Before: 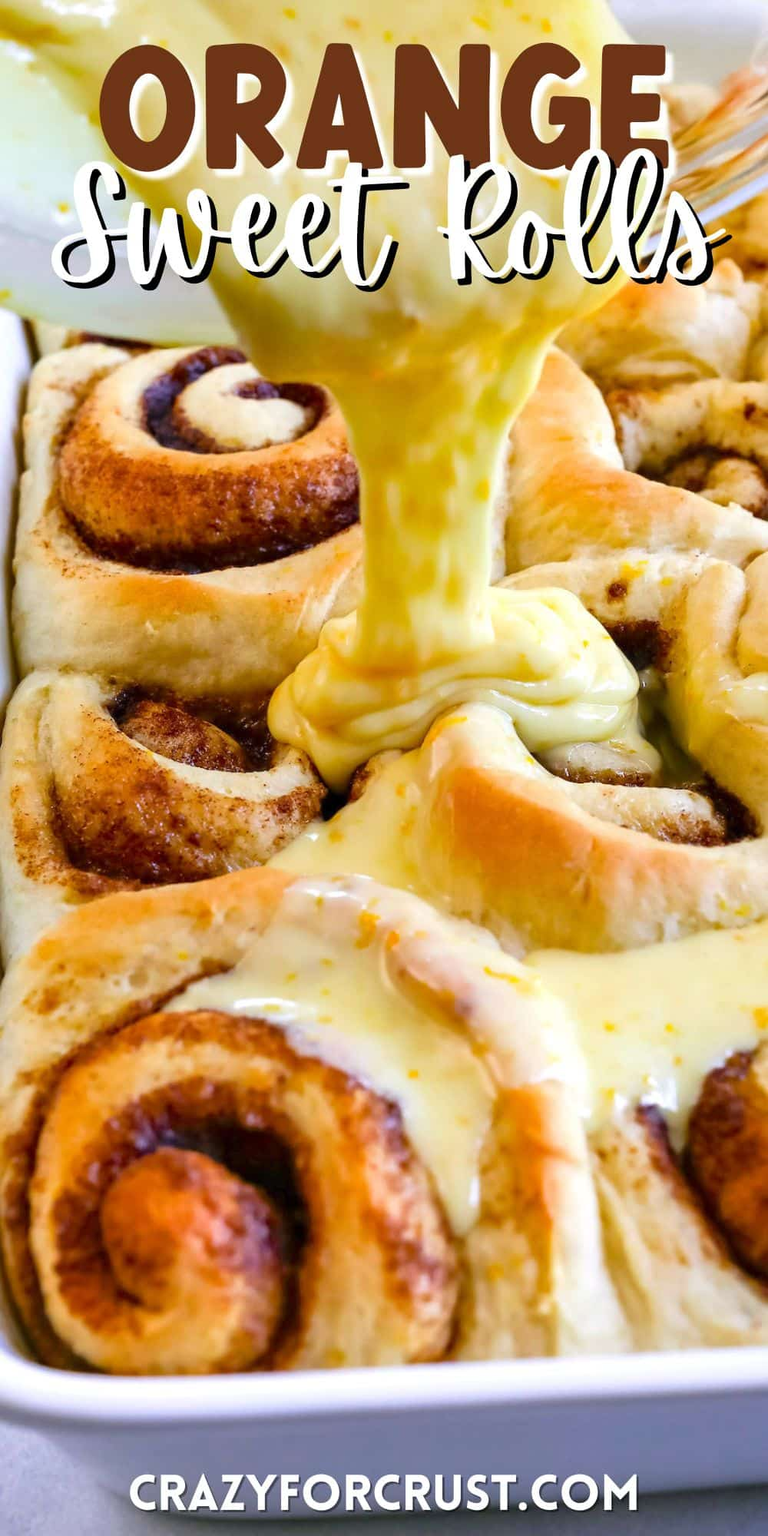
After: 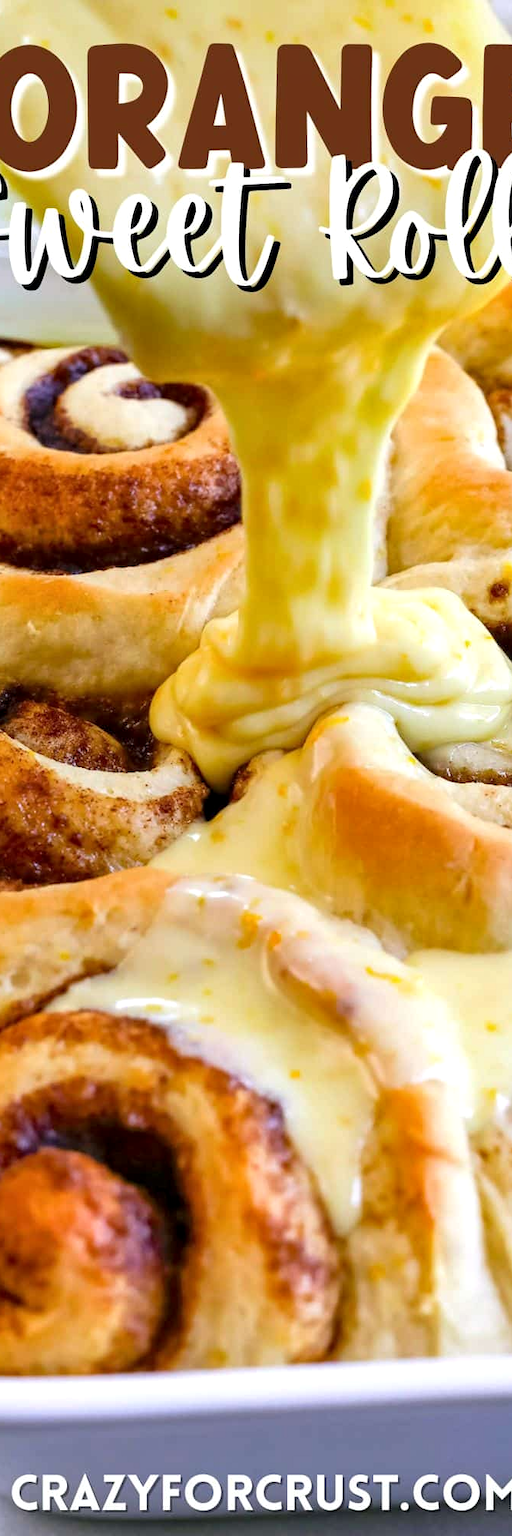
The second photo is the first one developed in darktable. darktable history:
local contrast: highlights 105%, shadows 101%, detail 119%, midtone range 0.2
crop: left 15.413%, right 17.841%
